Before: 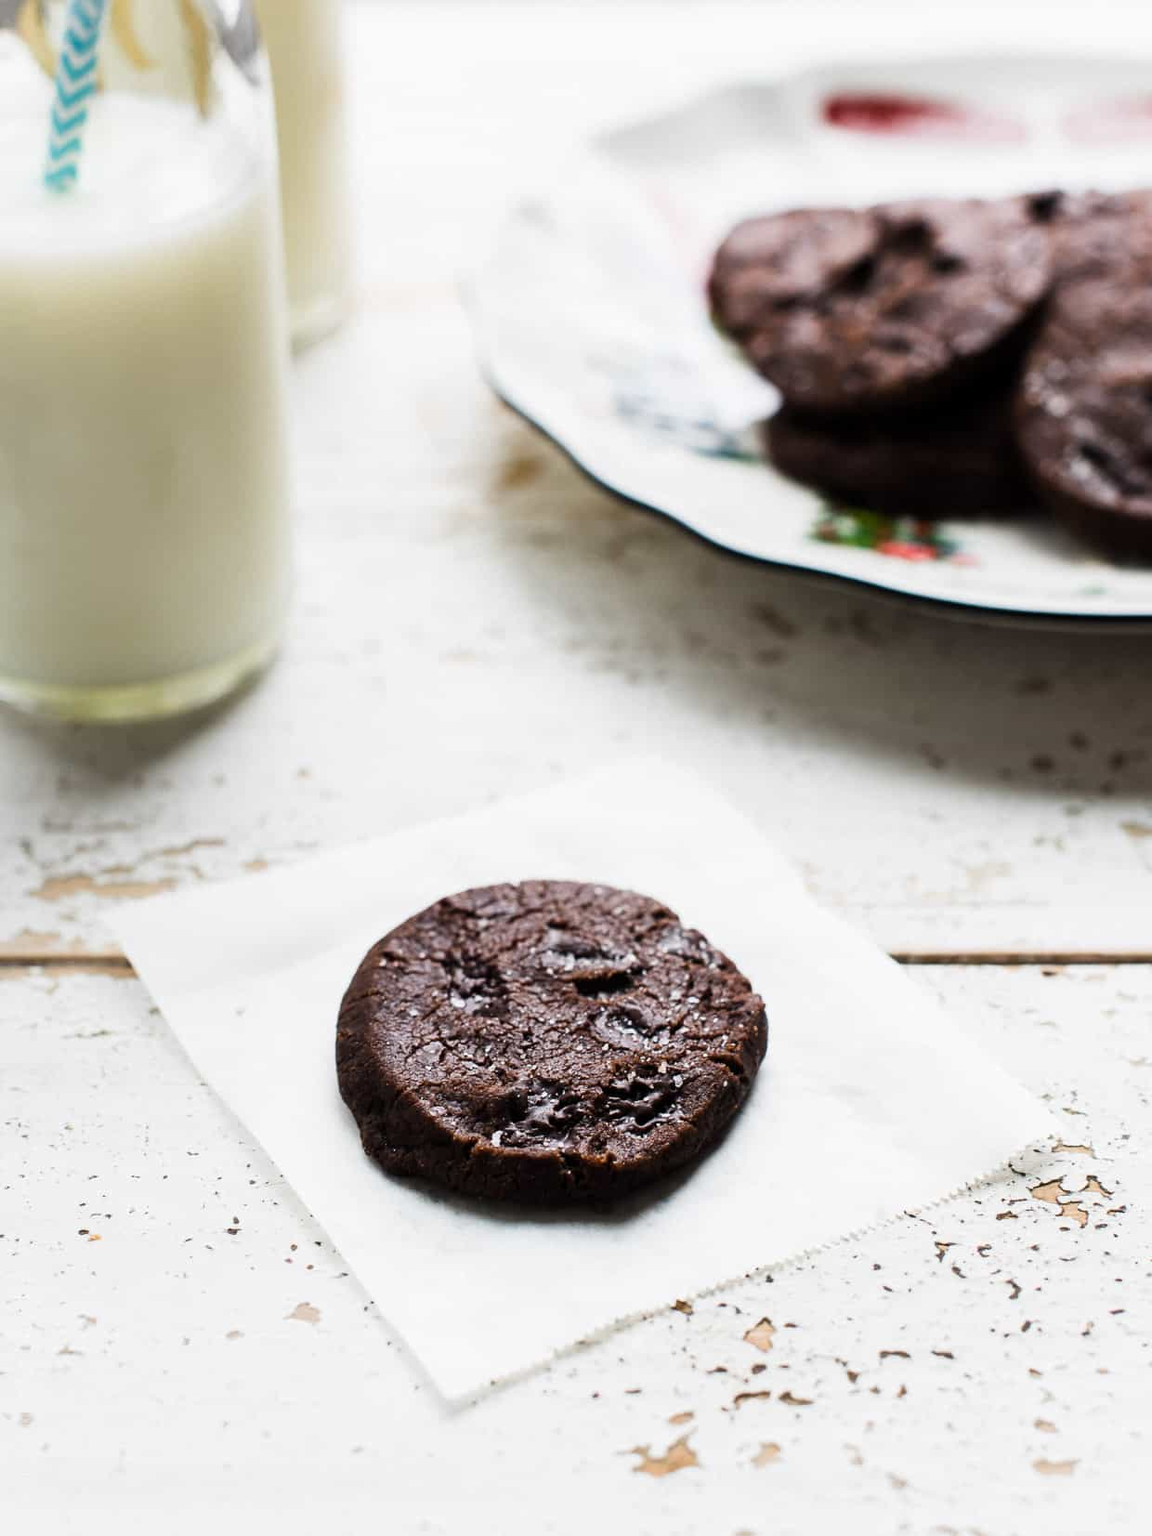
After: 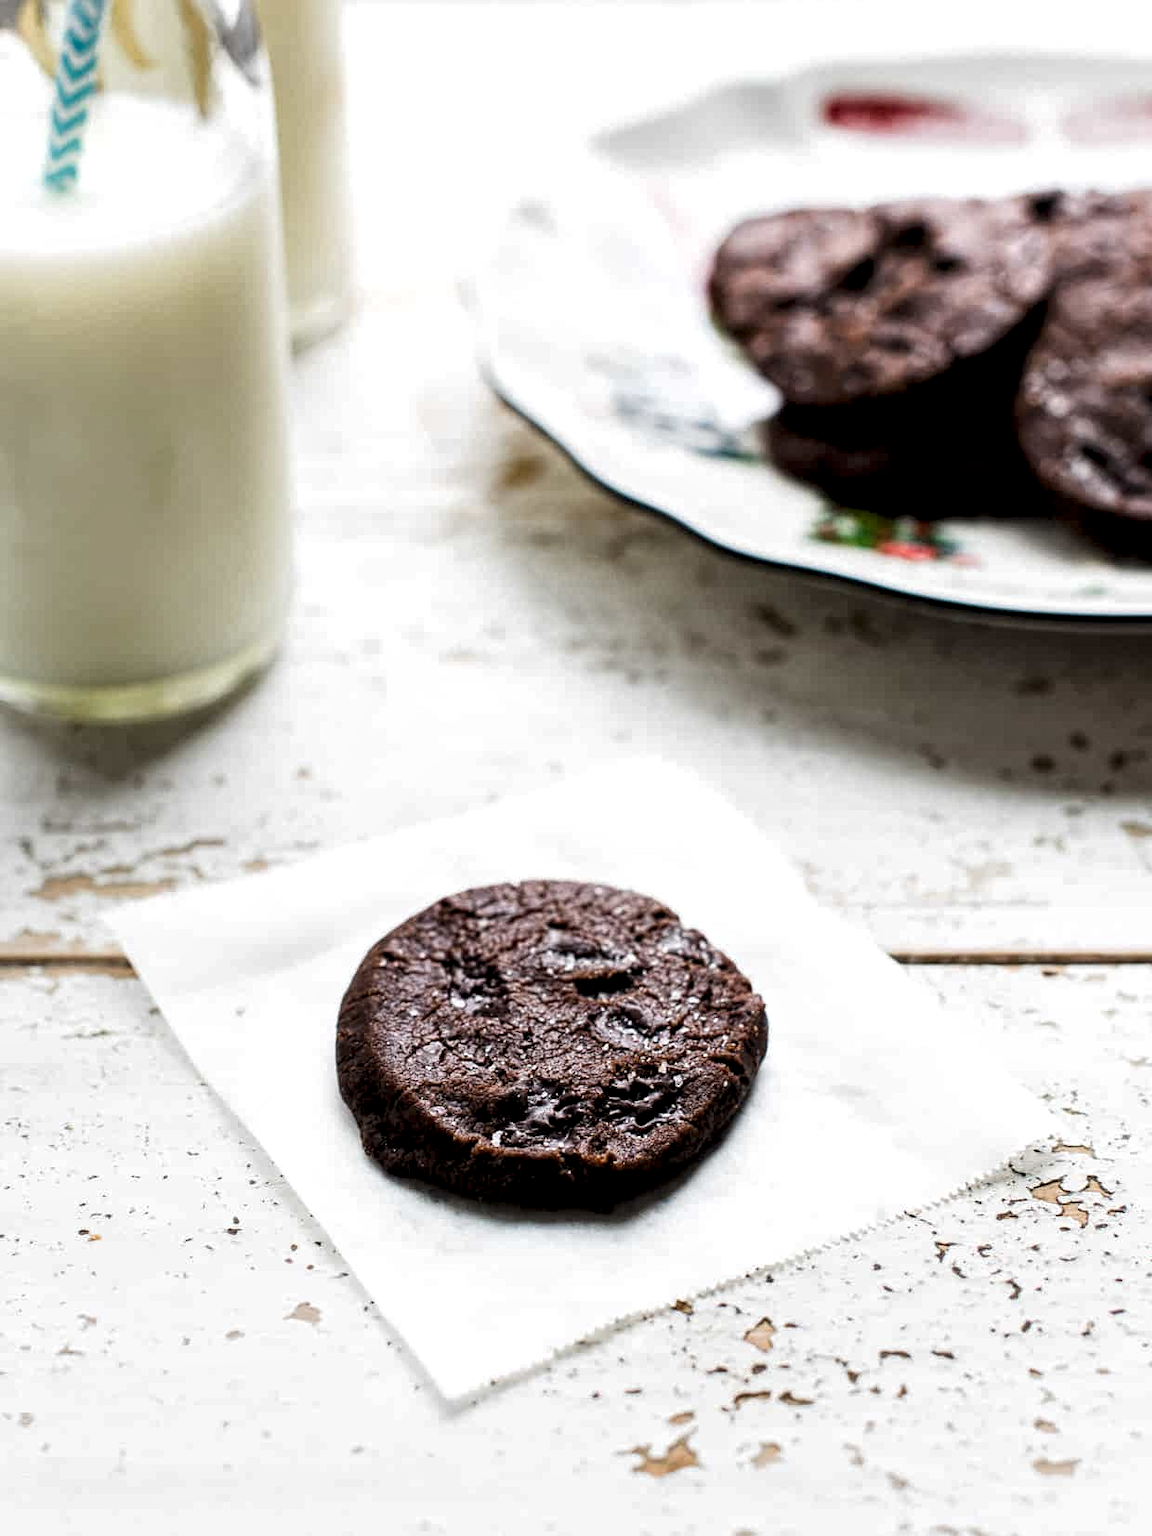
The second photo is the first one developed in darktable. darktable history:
local contrast: highlights 106%, shadows 102%, detail 201%, midtone range 0.2
